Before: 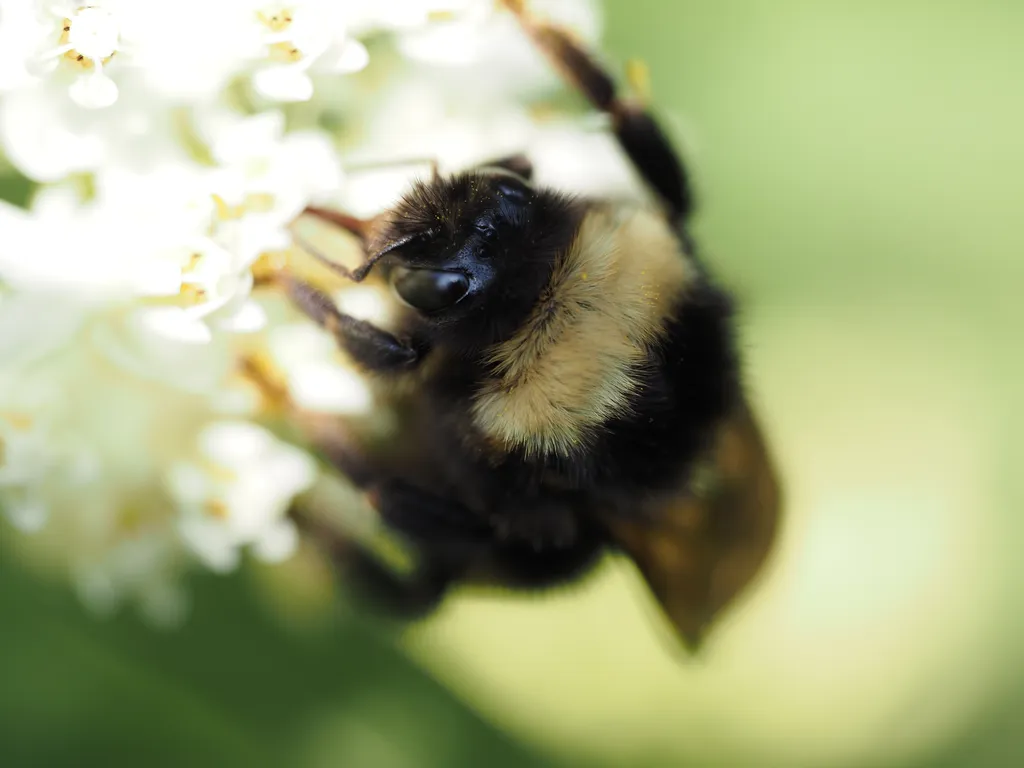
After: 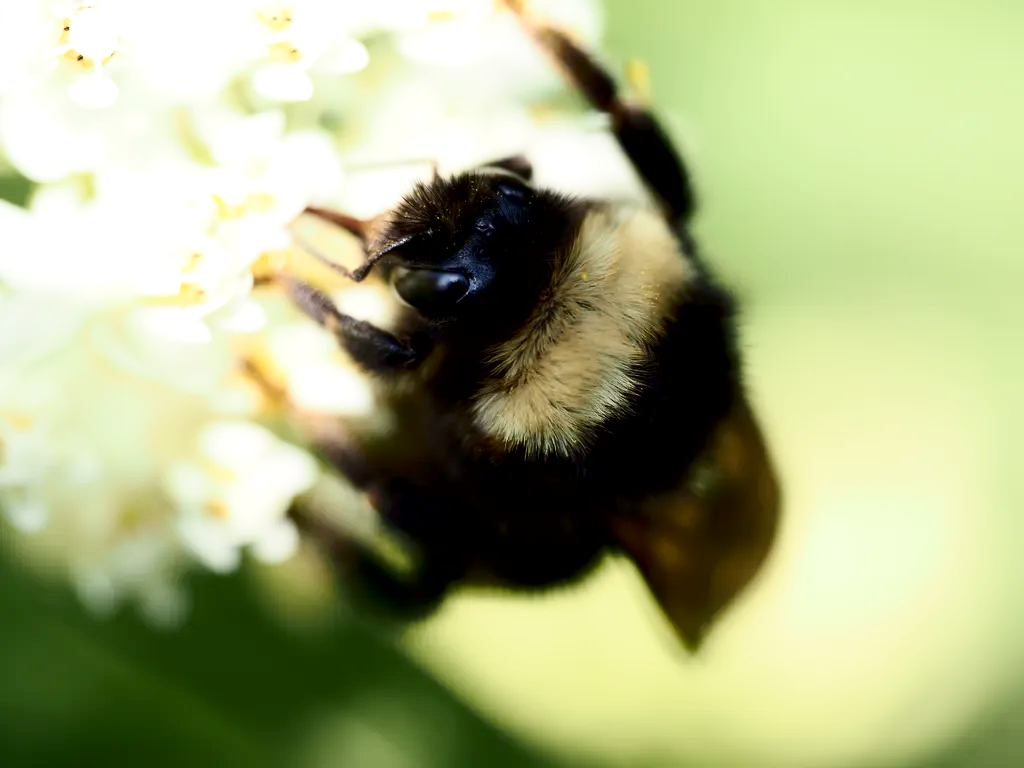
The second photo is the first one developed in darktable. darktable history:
contrast brightness saturation: contrast 0.279
exposure: black level correction 0.009, exposure 0.119 EV, compensate highlight preservation false
